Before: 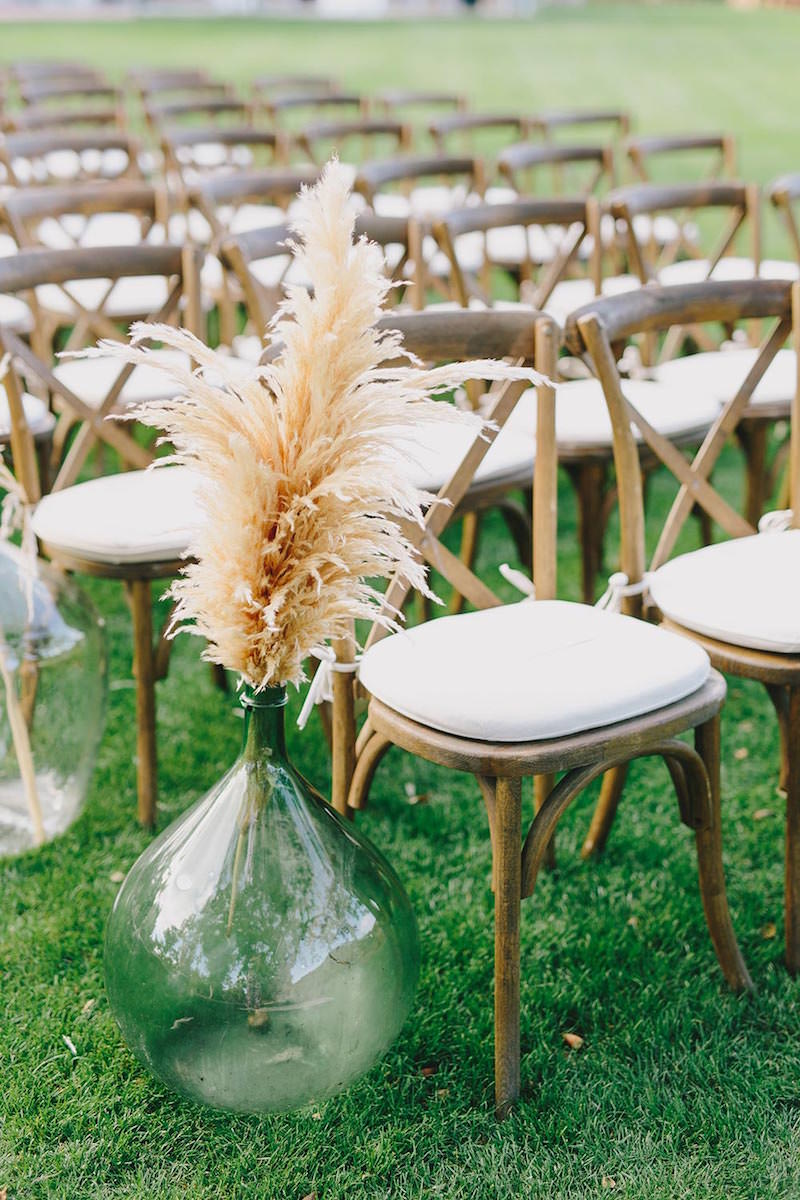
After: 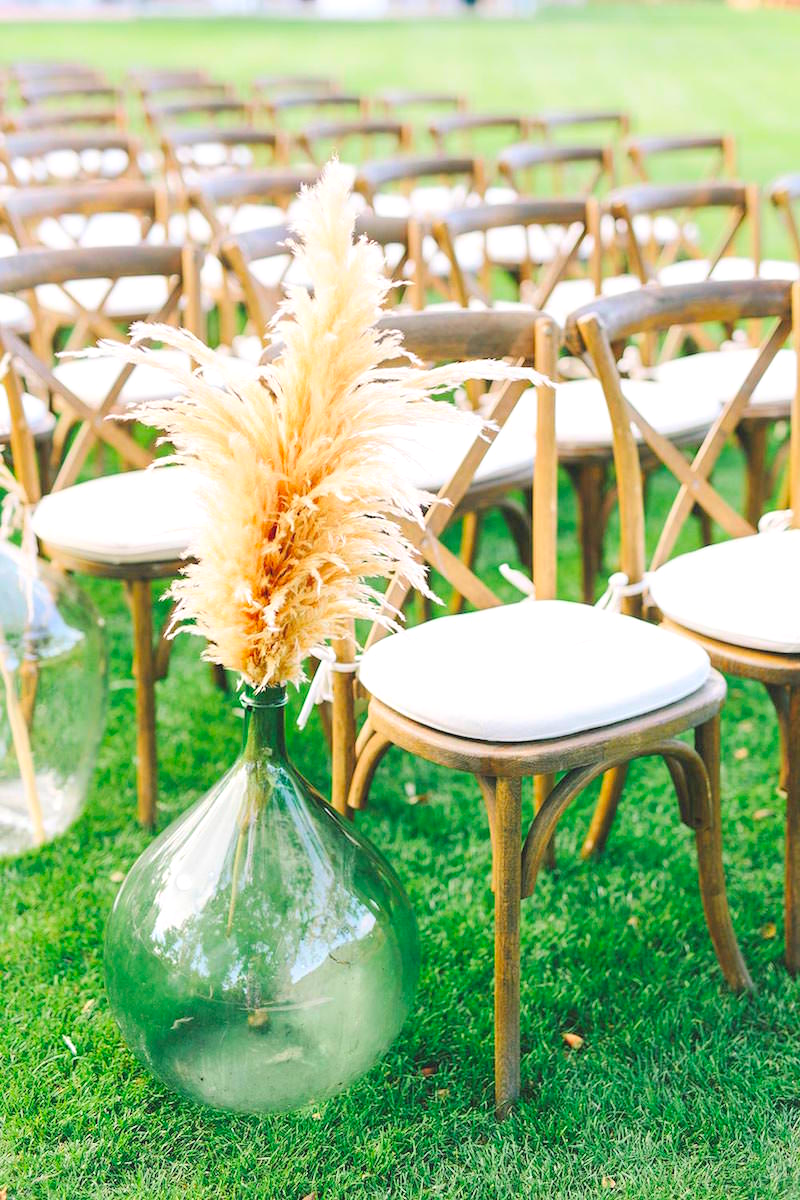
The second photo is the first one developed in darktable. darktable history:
exposure: exposure 0.367 EV, compensate highlight preservation false
contrast brightness saturation: contrast 0.07, brightness 0.18, saturation 0.4
